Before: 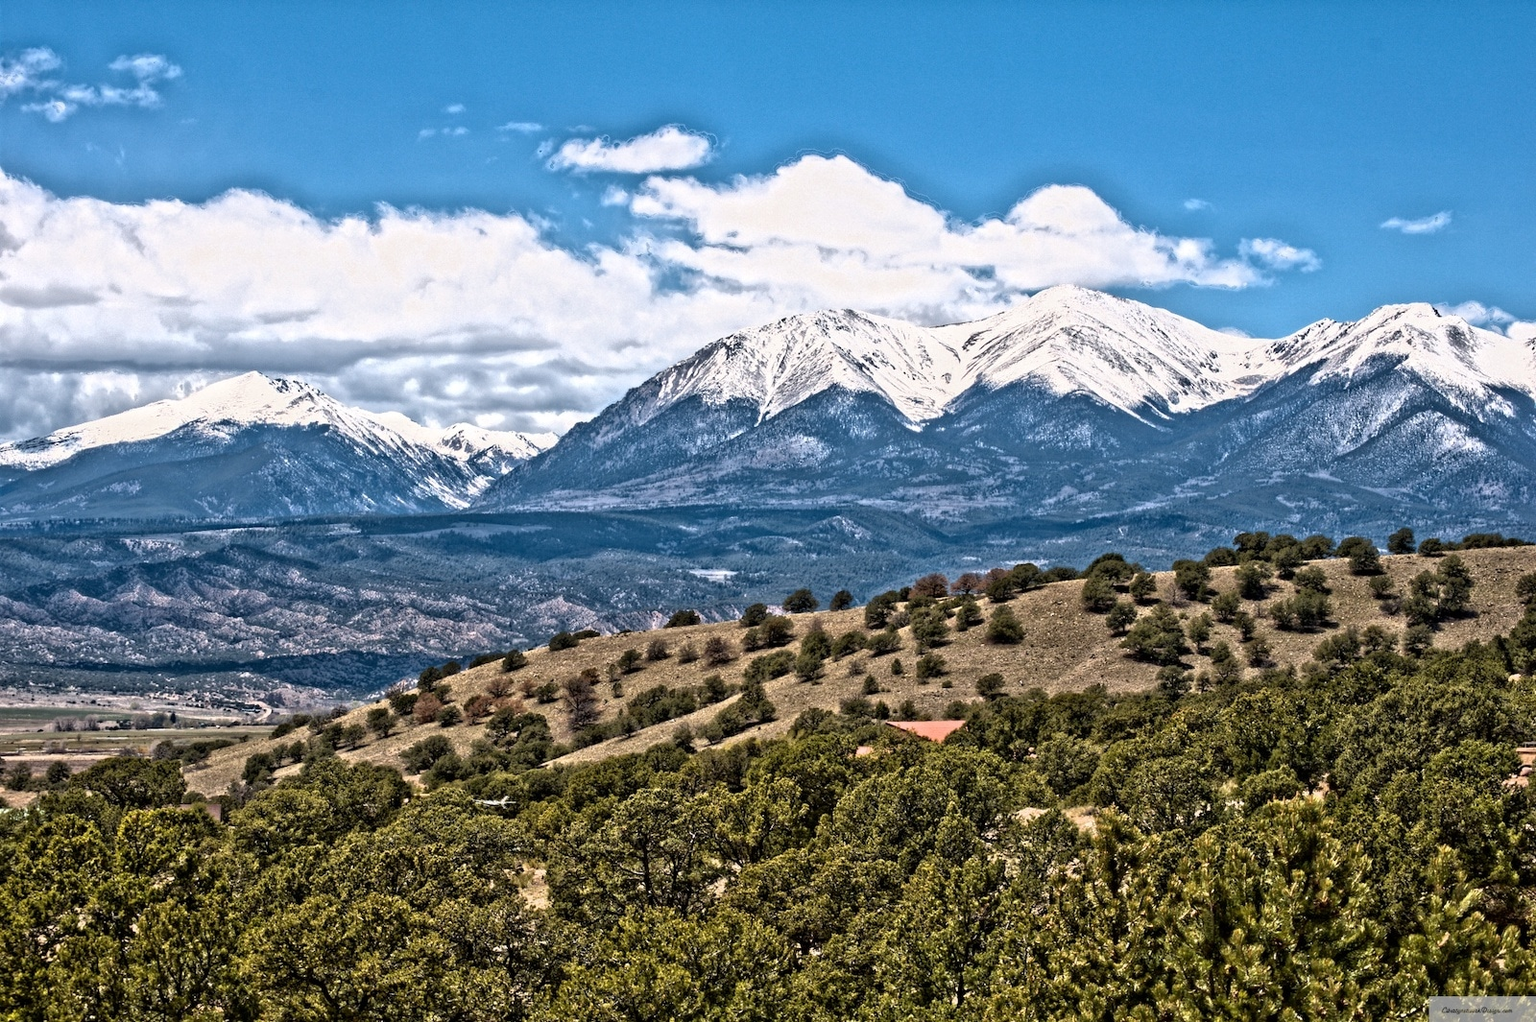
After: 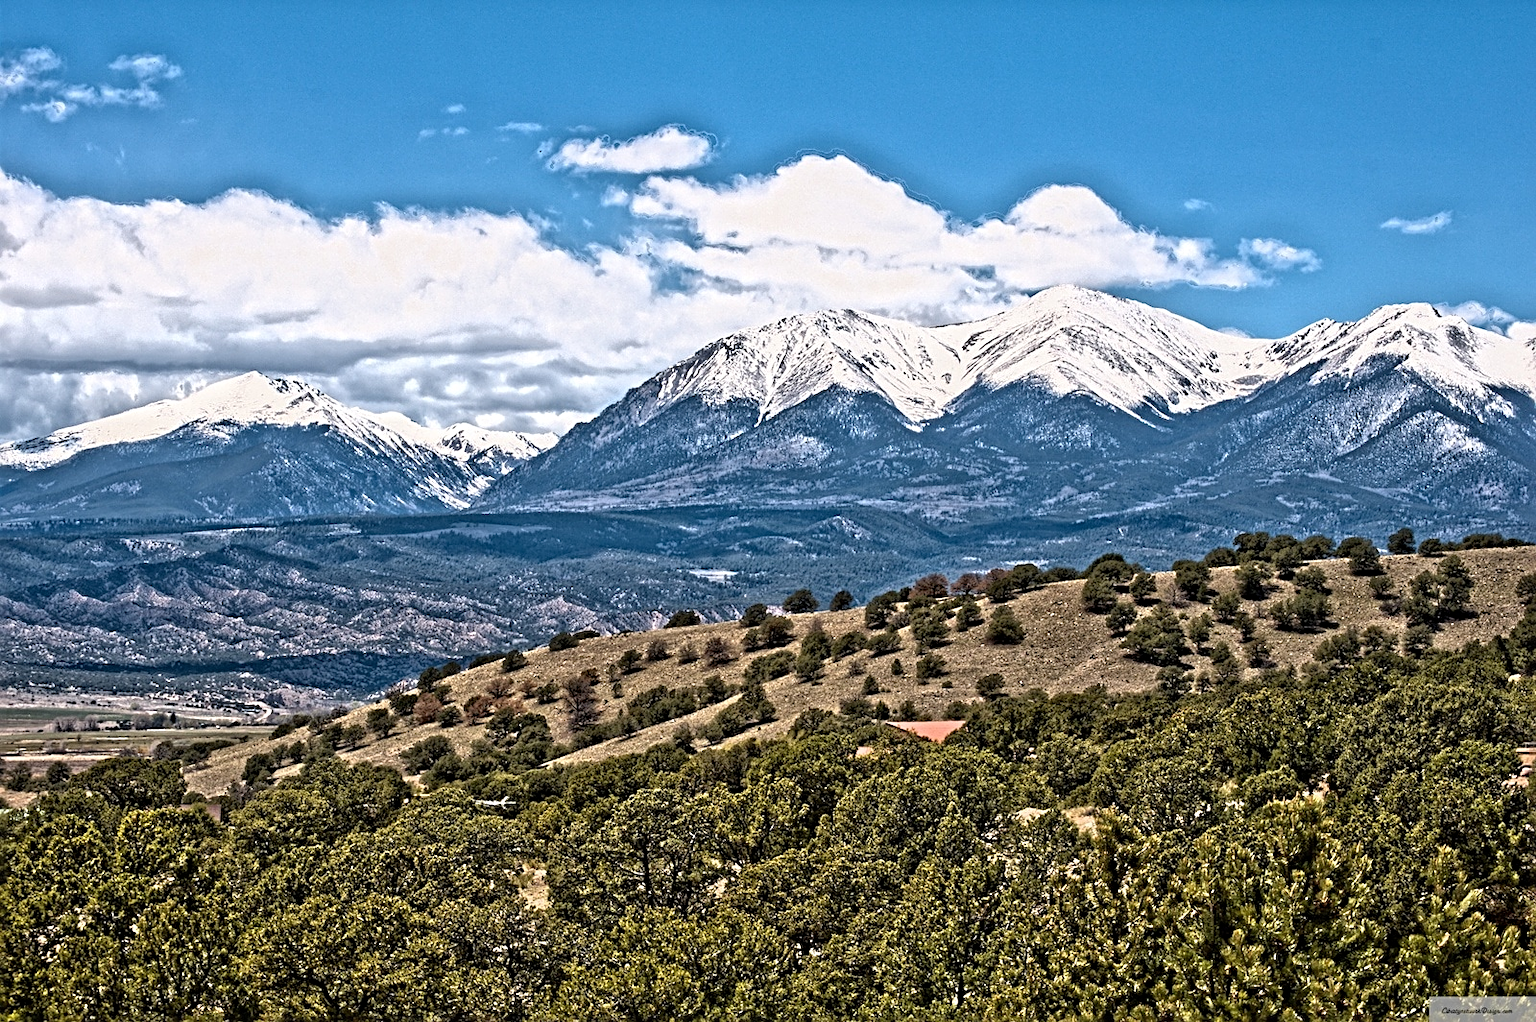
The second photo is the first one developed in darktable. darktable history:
sharpen: radius 2.767
